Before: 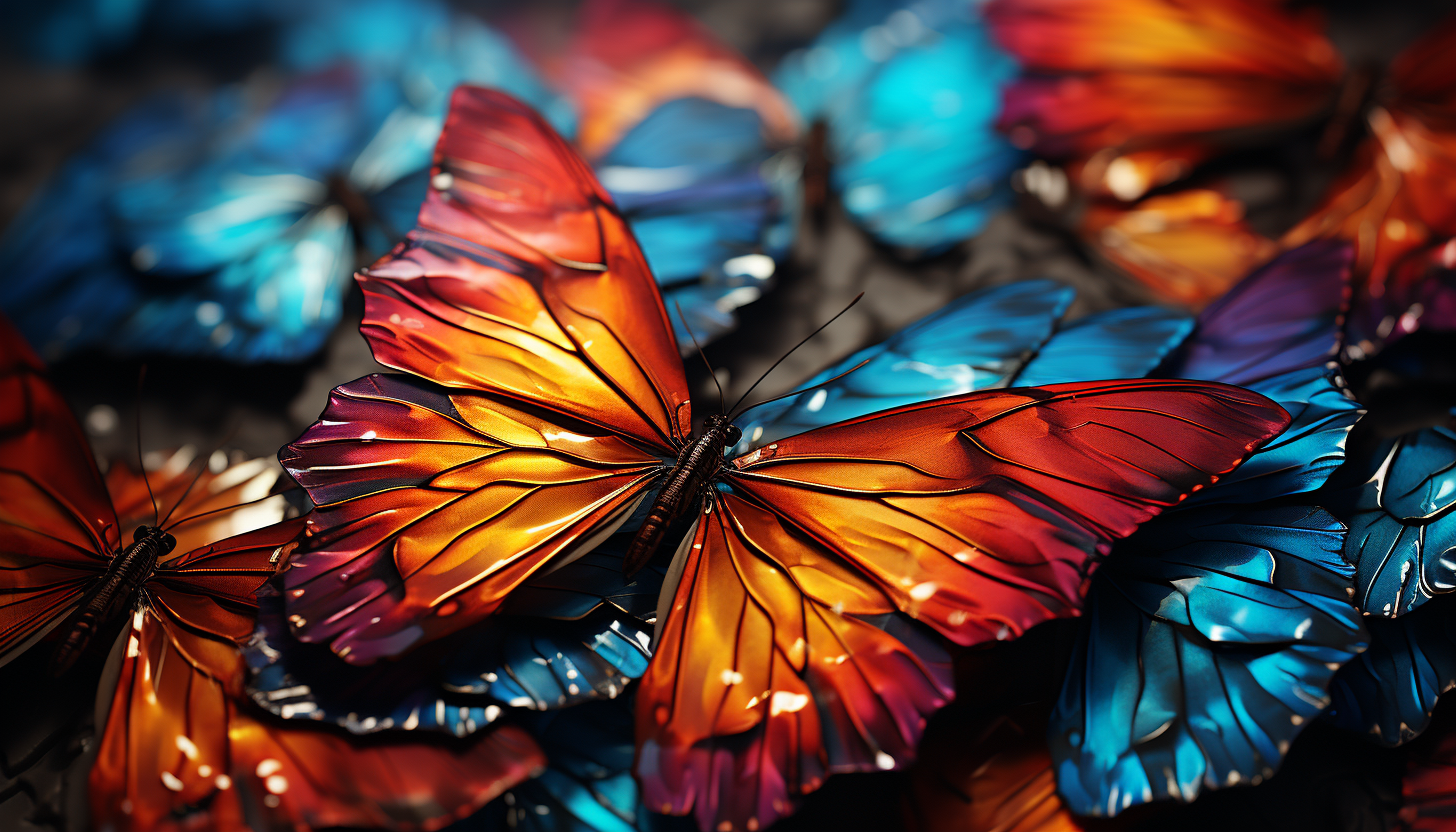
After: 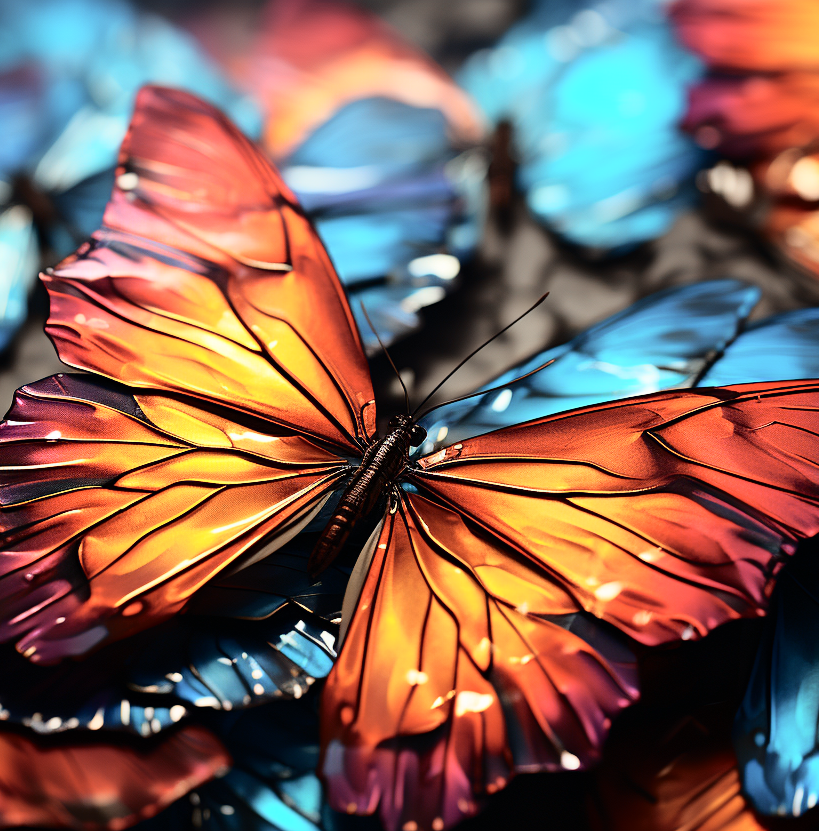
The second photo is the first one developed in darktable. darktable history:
tone curve: curves: ch0 [(0, 0) (0.003, 0.002) (0.011, 0.008) (0.025, 0.019) (0.044, 0.034) (0.069, 0.053) (0.1, 0.079) (0.136, 0.127) (0.177, 0.191) (0.224, 0.274) (0.277, 0.367) (0.335, 0.465) (0.399, 0.552) (0.468, 0.643) (0.543, 0.737) (0.623, 0.82) (0.709, 0.891) (0.801, 0.928) (0.898, 0.963) (1, 1)], color space Lab, independent channels, preserve colors none
crop: left 21.68%, right 22.068%, bottom 0.012%
